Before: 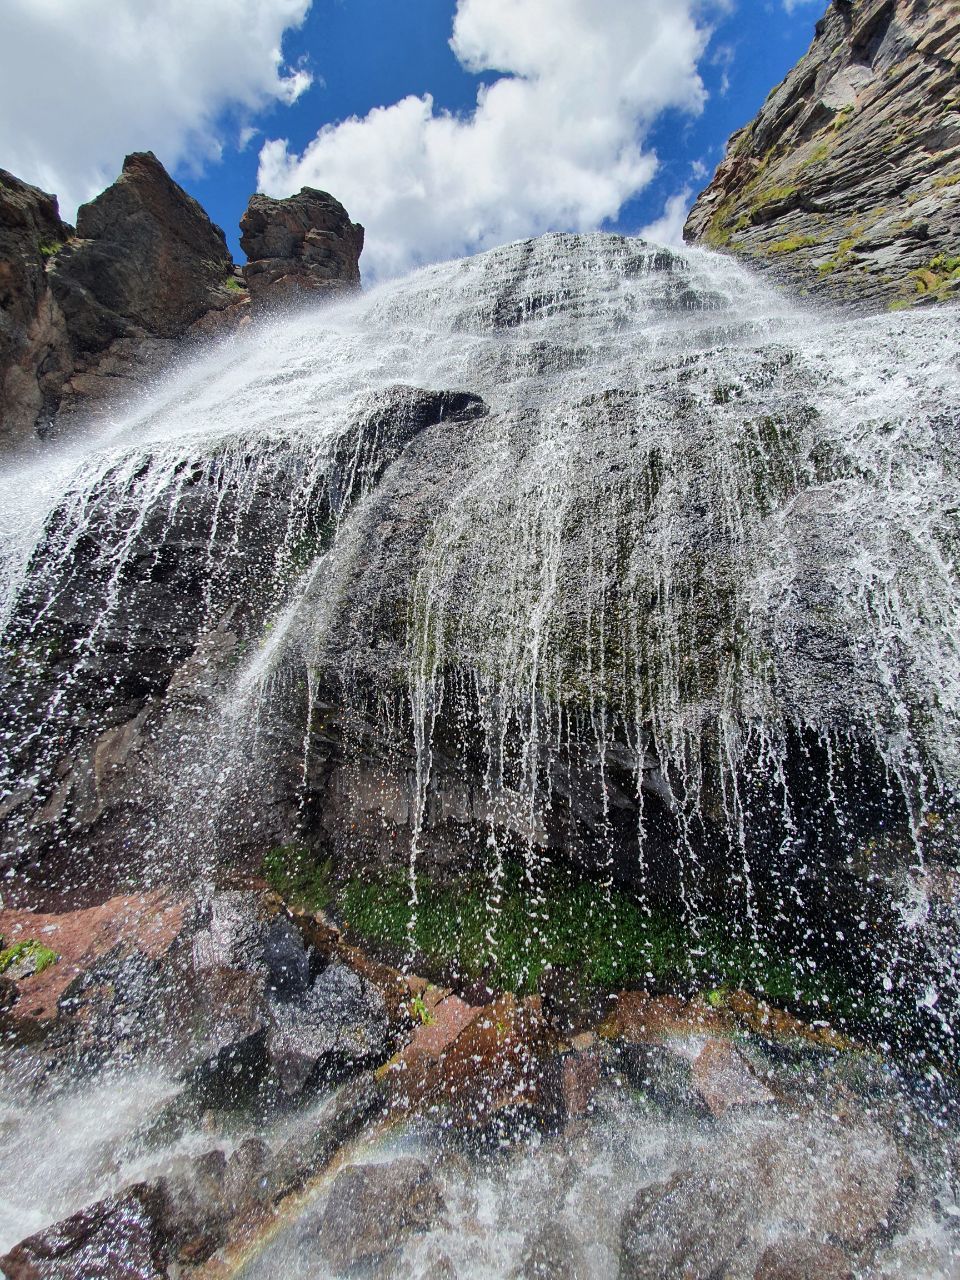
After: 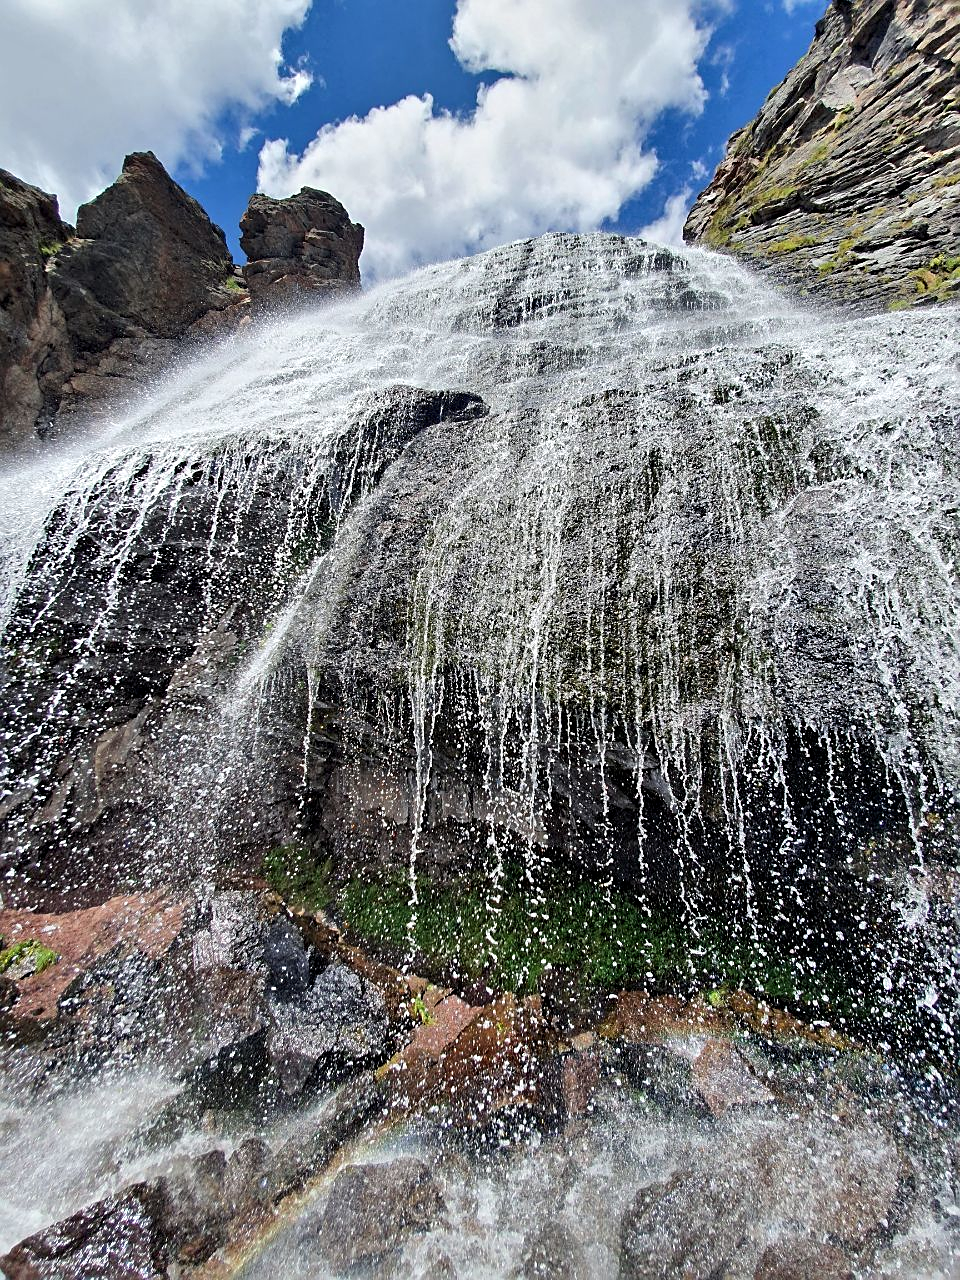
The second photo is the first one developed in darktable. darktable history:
contrast equalizer: y [[0.5, 0.5, 0.544, 0.569, 0.5, 0.5], [0.5 ×6], [0.5 ×6], [0 ×6], [0 ×6]]
sharpen: on, module defaults
